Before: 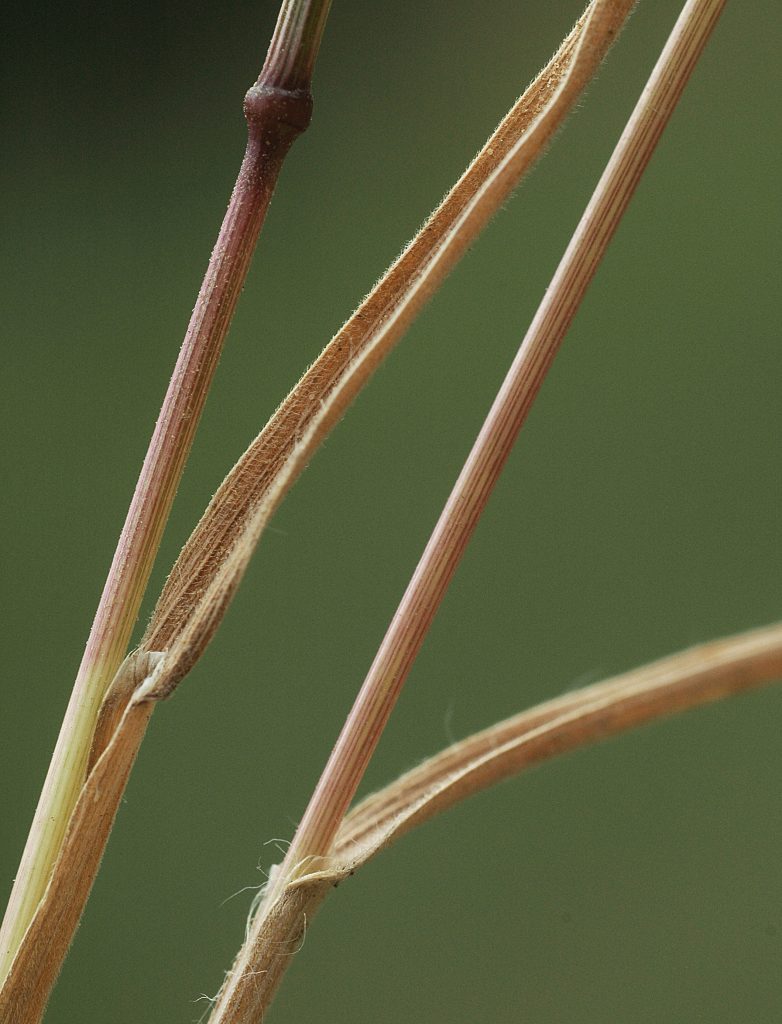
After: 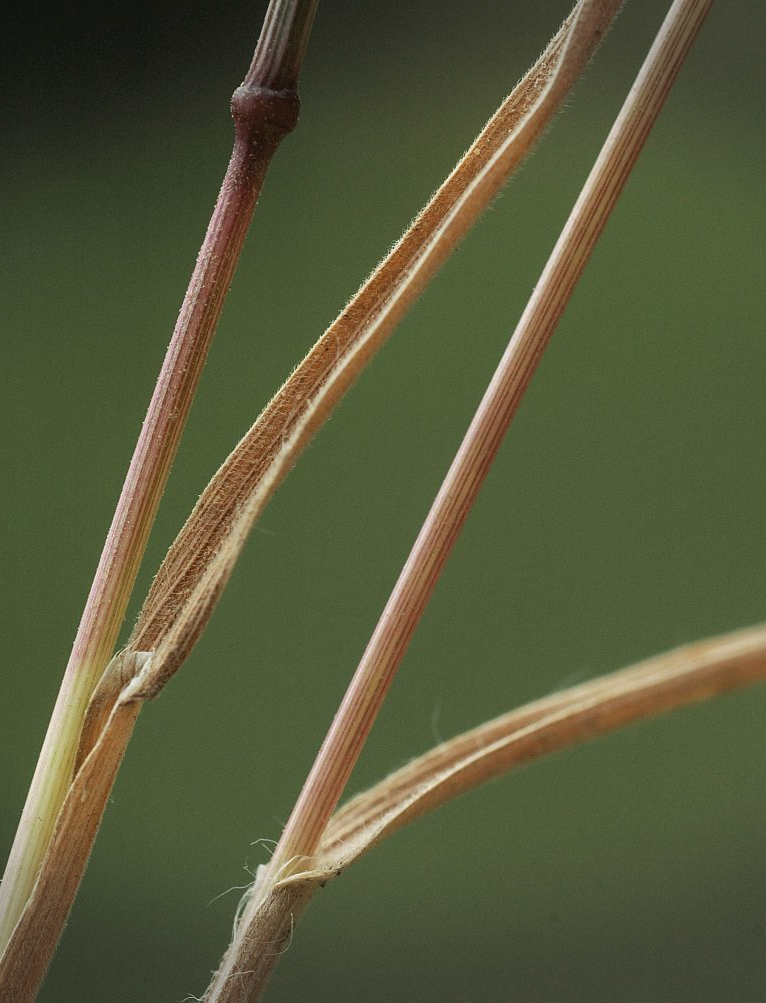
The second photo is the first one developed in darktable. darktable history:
vignetting: fall-off start 100%, brightness -0.406, saturation -0.3, width/height ratio 1.324, dithering 8-bit output, unbound false
crop: left 1.743%, right 0.268%, bottom 2.011%
